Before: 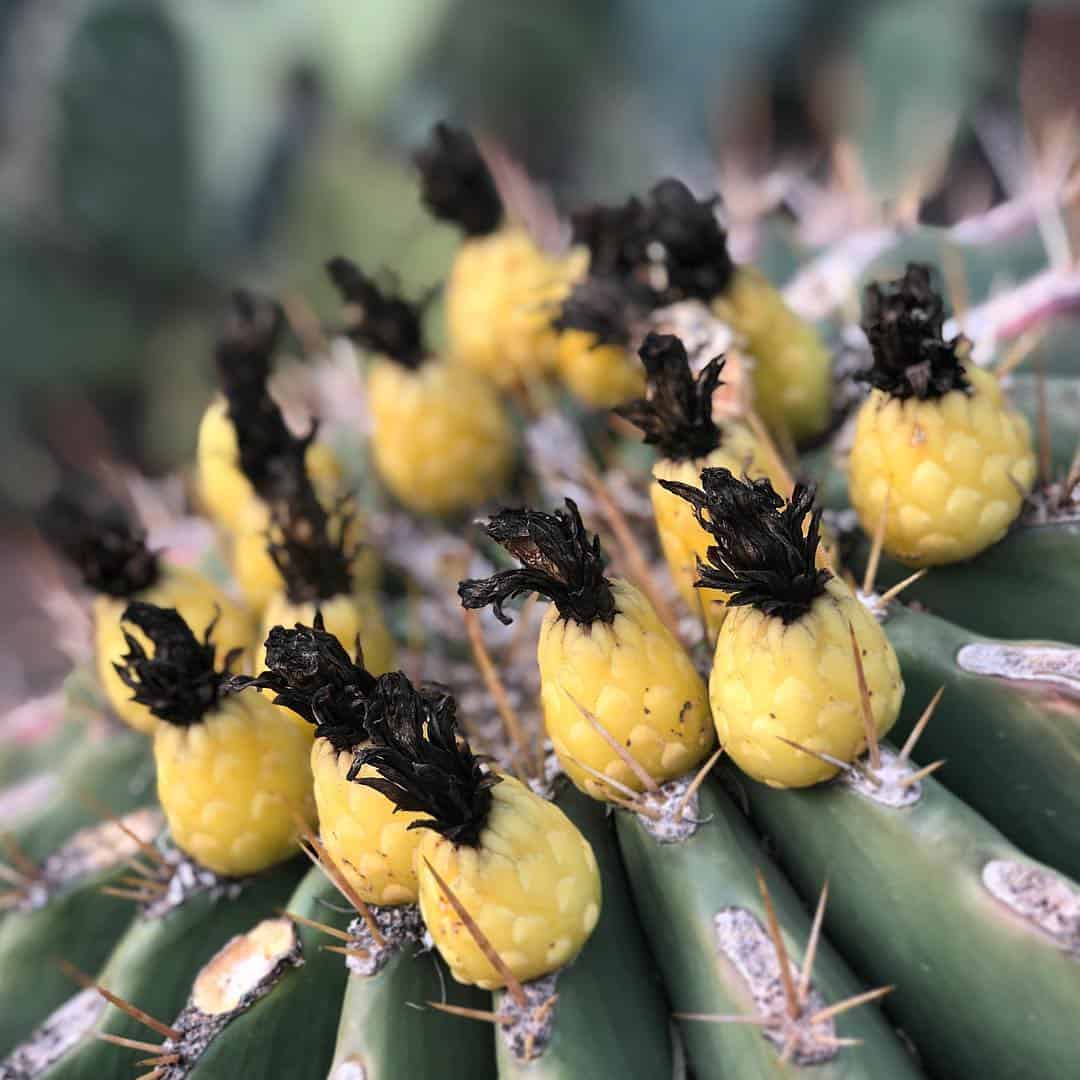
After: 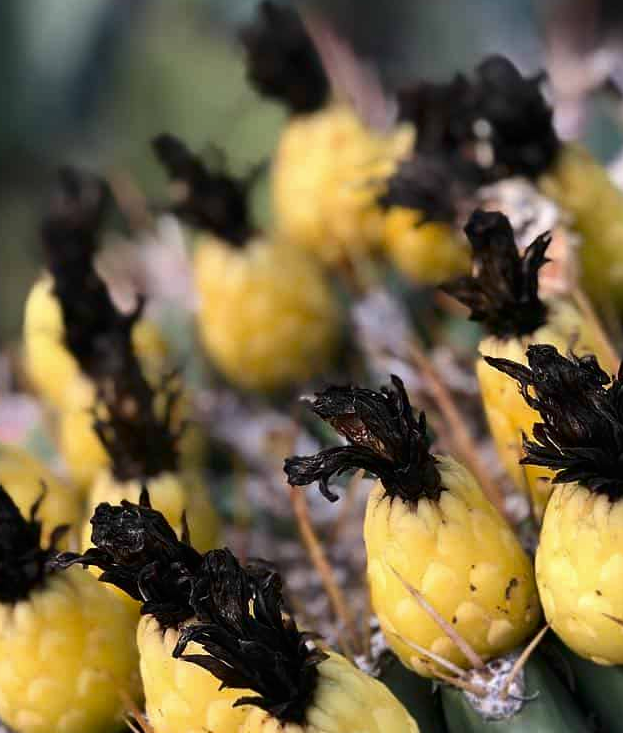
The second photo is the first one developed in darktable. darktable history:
crop: left 16.179%, top 11.393%, right 26.11%, bottom 20.697%
contrast brightness saturation: contrast 0.069, brightness -0.13, saturation 0.064
